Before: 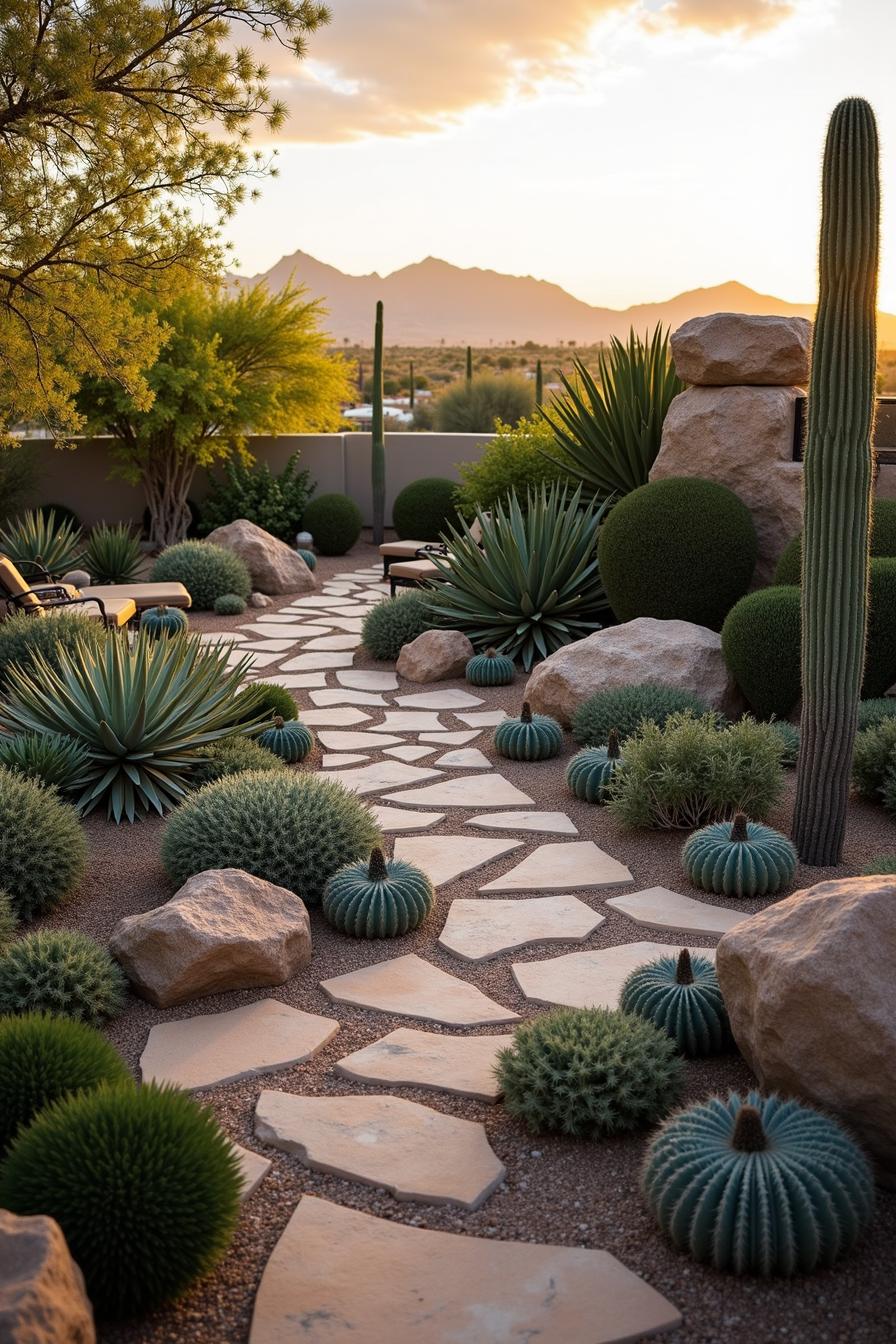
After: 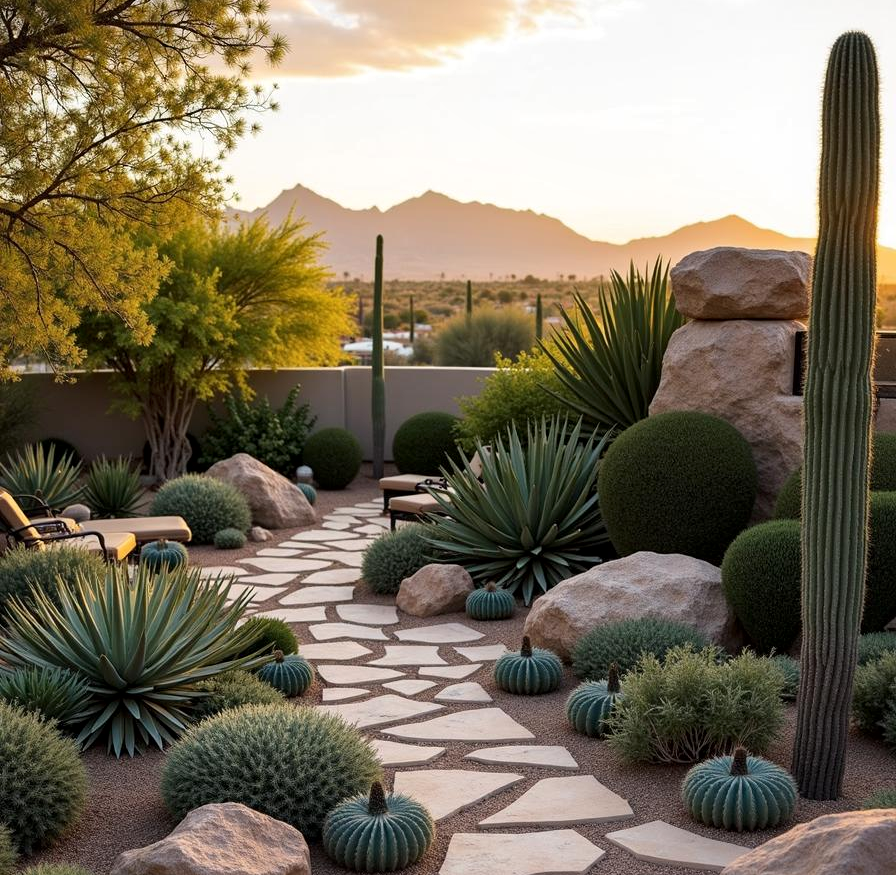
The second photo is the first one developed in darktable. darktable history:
crop and rotate: top 4.956%, bottom 29.868%
local contrast: mode bilateral grid, contrast 21, coarseness 51, detail 121%, midtone range 0.2
